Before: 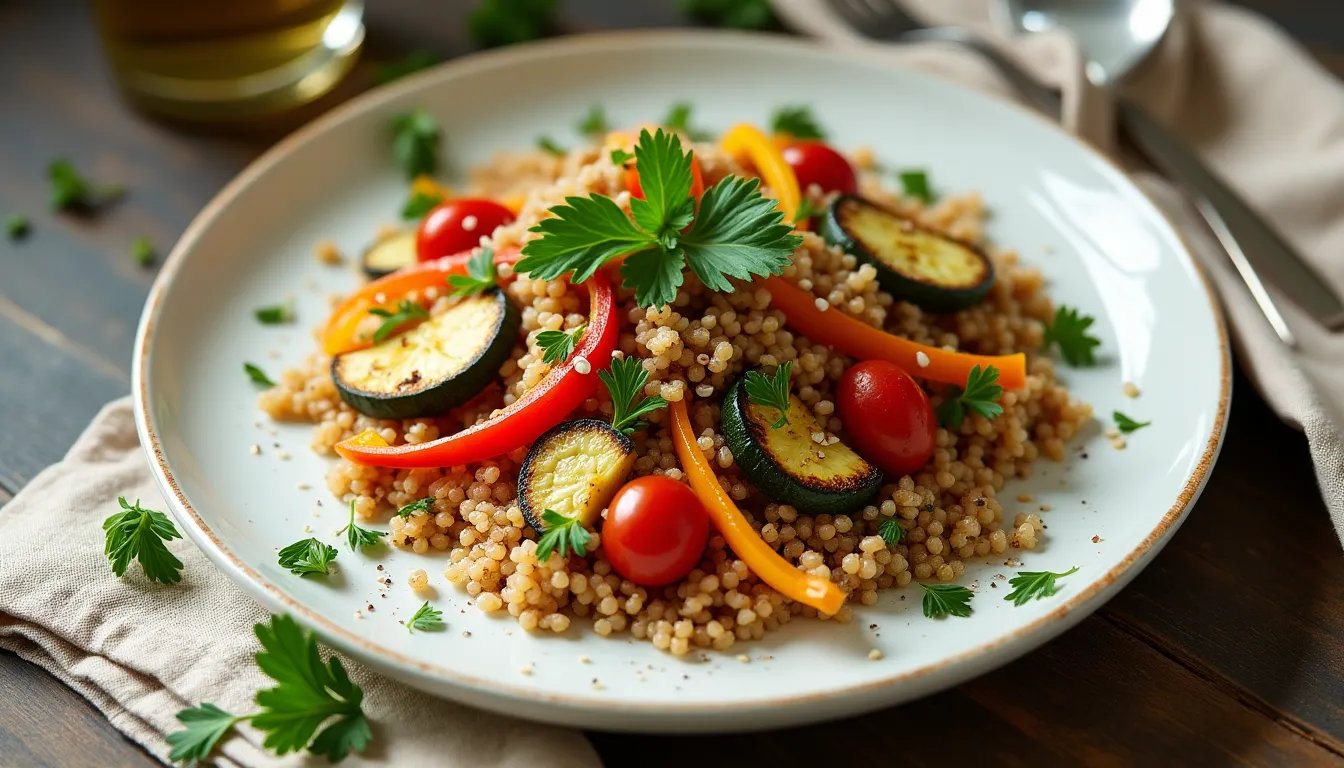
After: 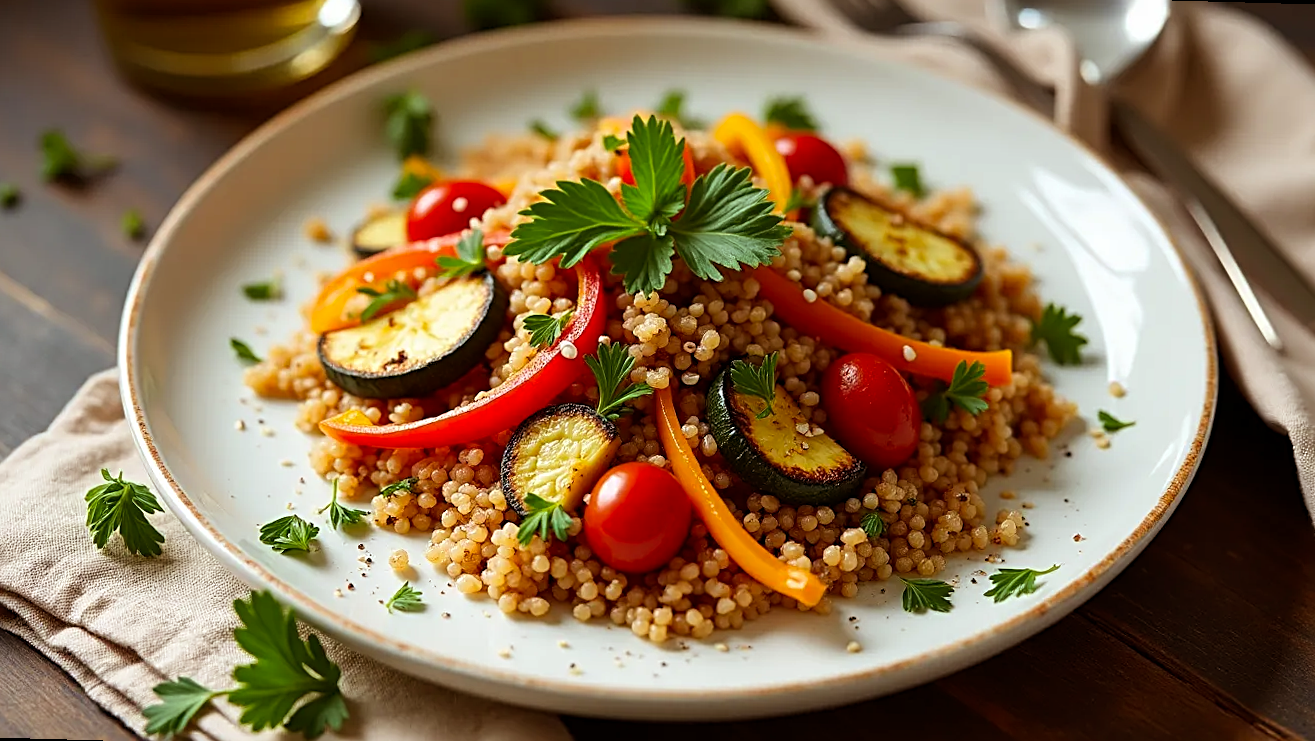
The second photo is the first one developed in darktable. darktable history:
rotate and perspective: rotation 1.57°, crop left 0.018, crop right 0.982, crop top 0.039, crop bottom 0.961
sharpen: radius 2.767
rgb levels: mode RGB, independent channels, levels [[0, 0.5, 1], [0, 0.521, 1], [0, 0.536, 1]]
